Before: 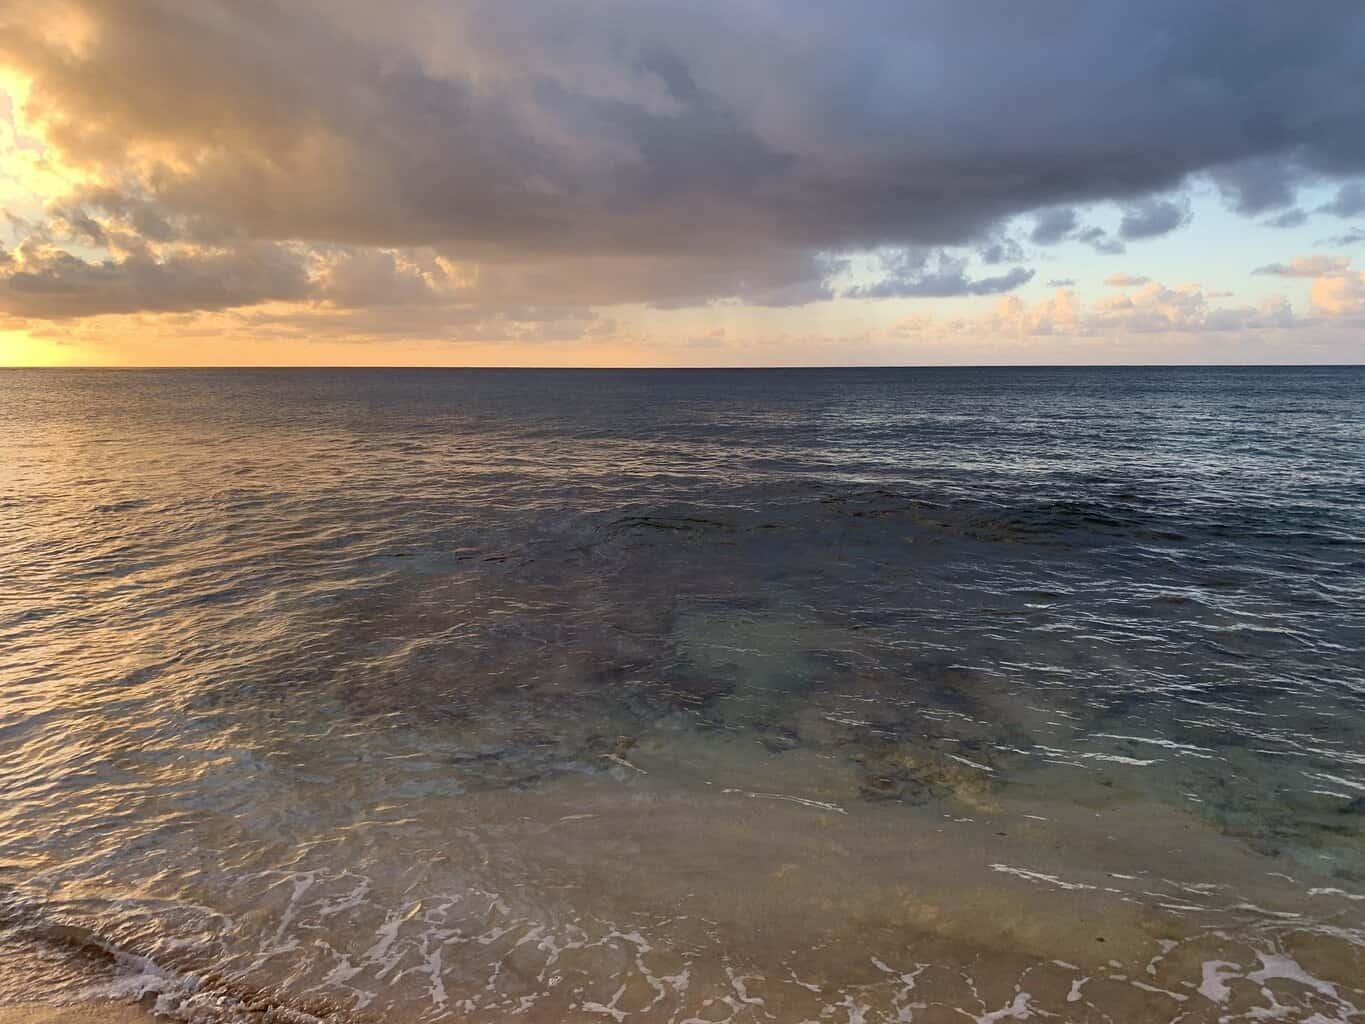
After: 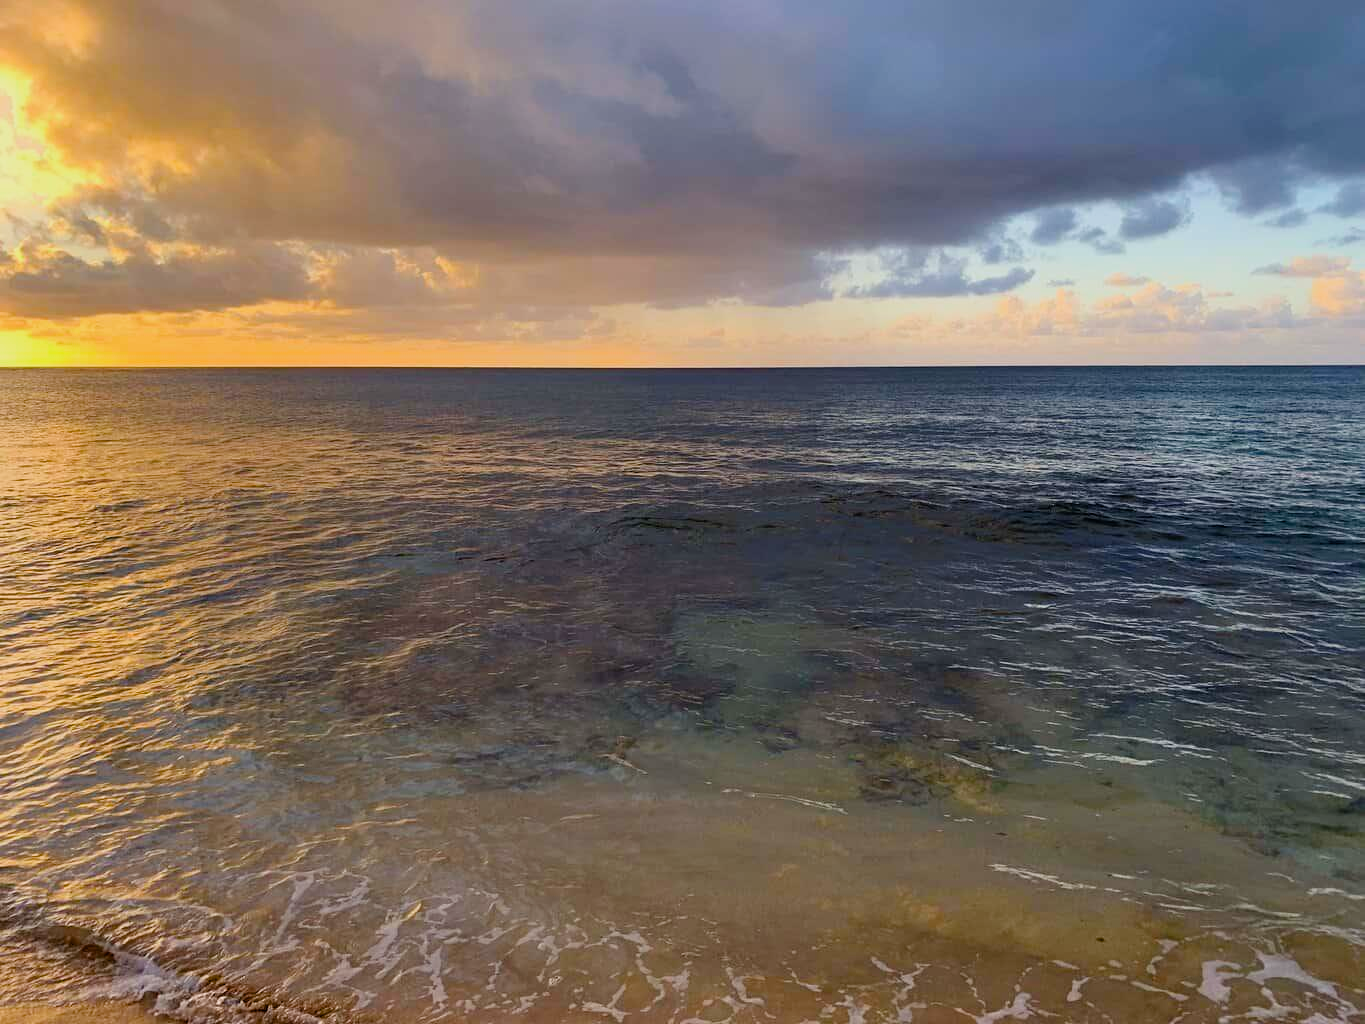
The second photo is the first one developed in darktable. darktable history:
color balance rgb: perceptual saturation grading › global saturation 37.285%, perceptual saturation grading › shadows 36.038%
filmic rgb: black relative exposure -11.3 EV, white relative exposure 3.25 EV, hardness 6.81
